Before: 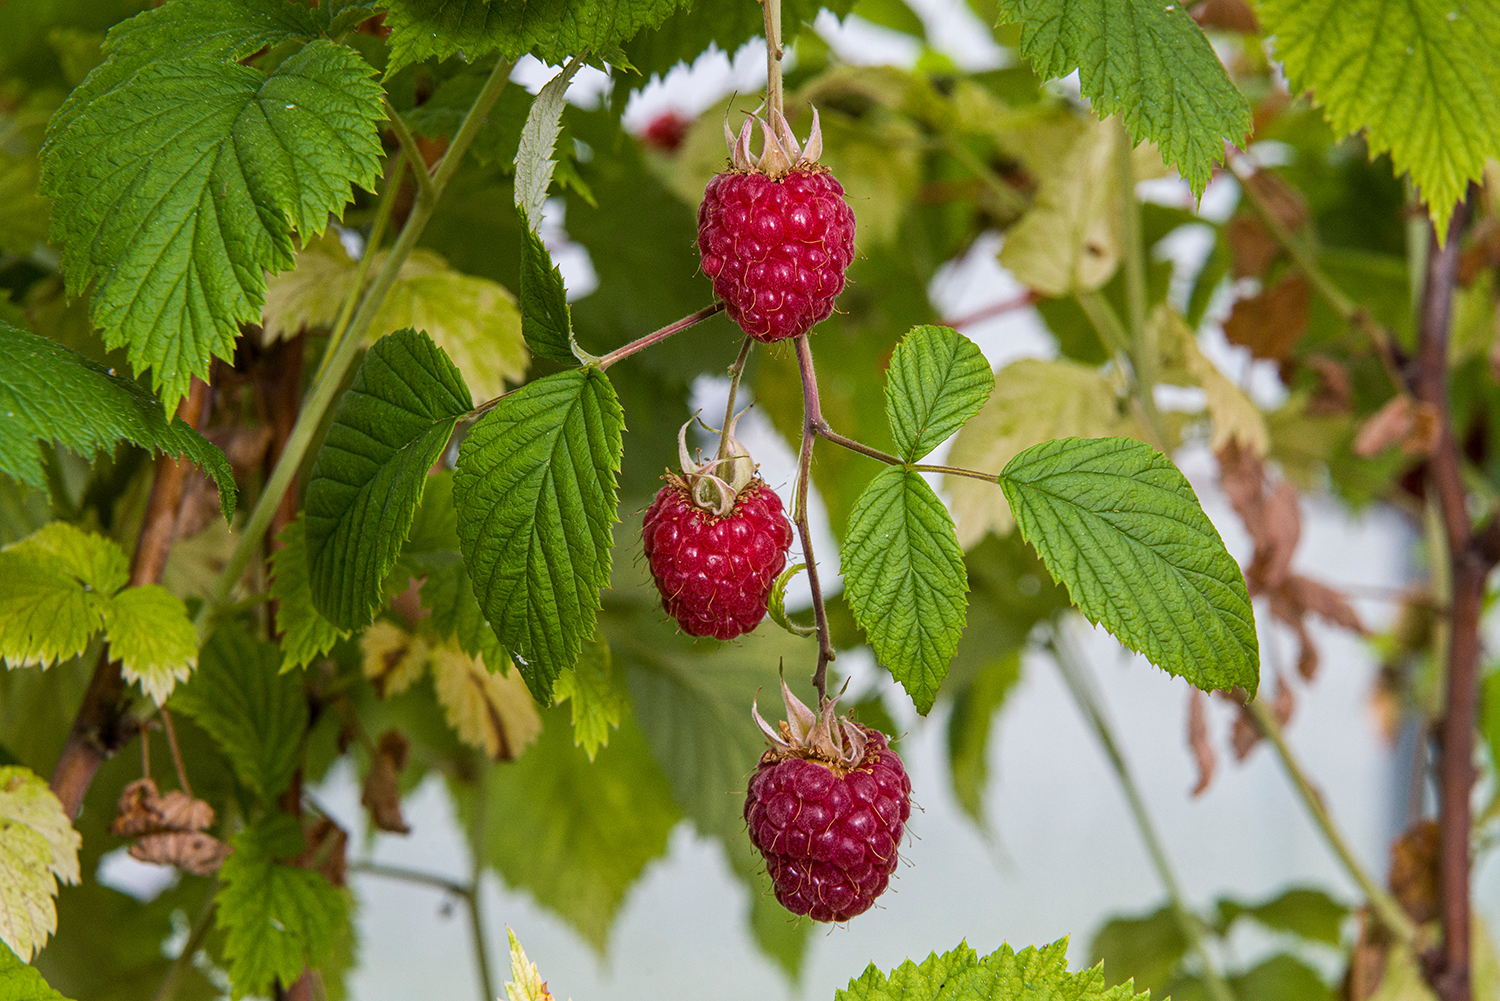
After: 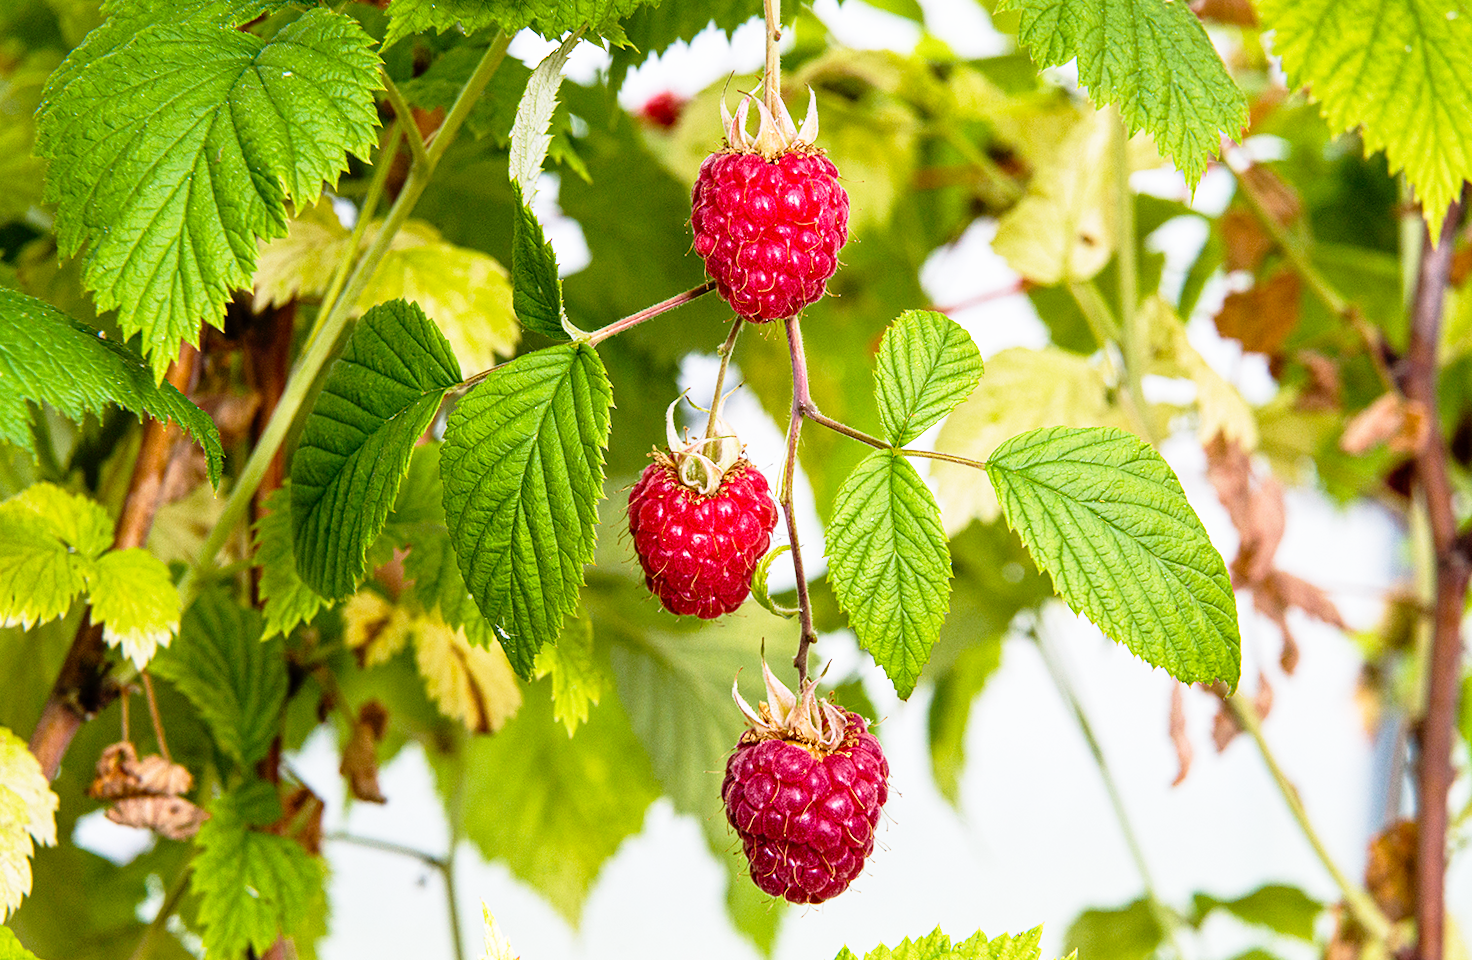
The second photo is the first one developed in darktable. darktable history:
rotate and perspective: rotation 1.57°, crop left 0.018, crop right 0.982, crop top 0.039, crop bottom 0.961
base curve: curves: ch0 [(0, 0) (0.012, 0.01) (0.073, 0.168) (0.31, 0.711) (0.645, 0.957) (1, 1)], preserve colors none
